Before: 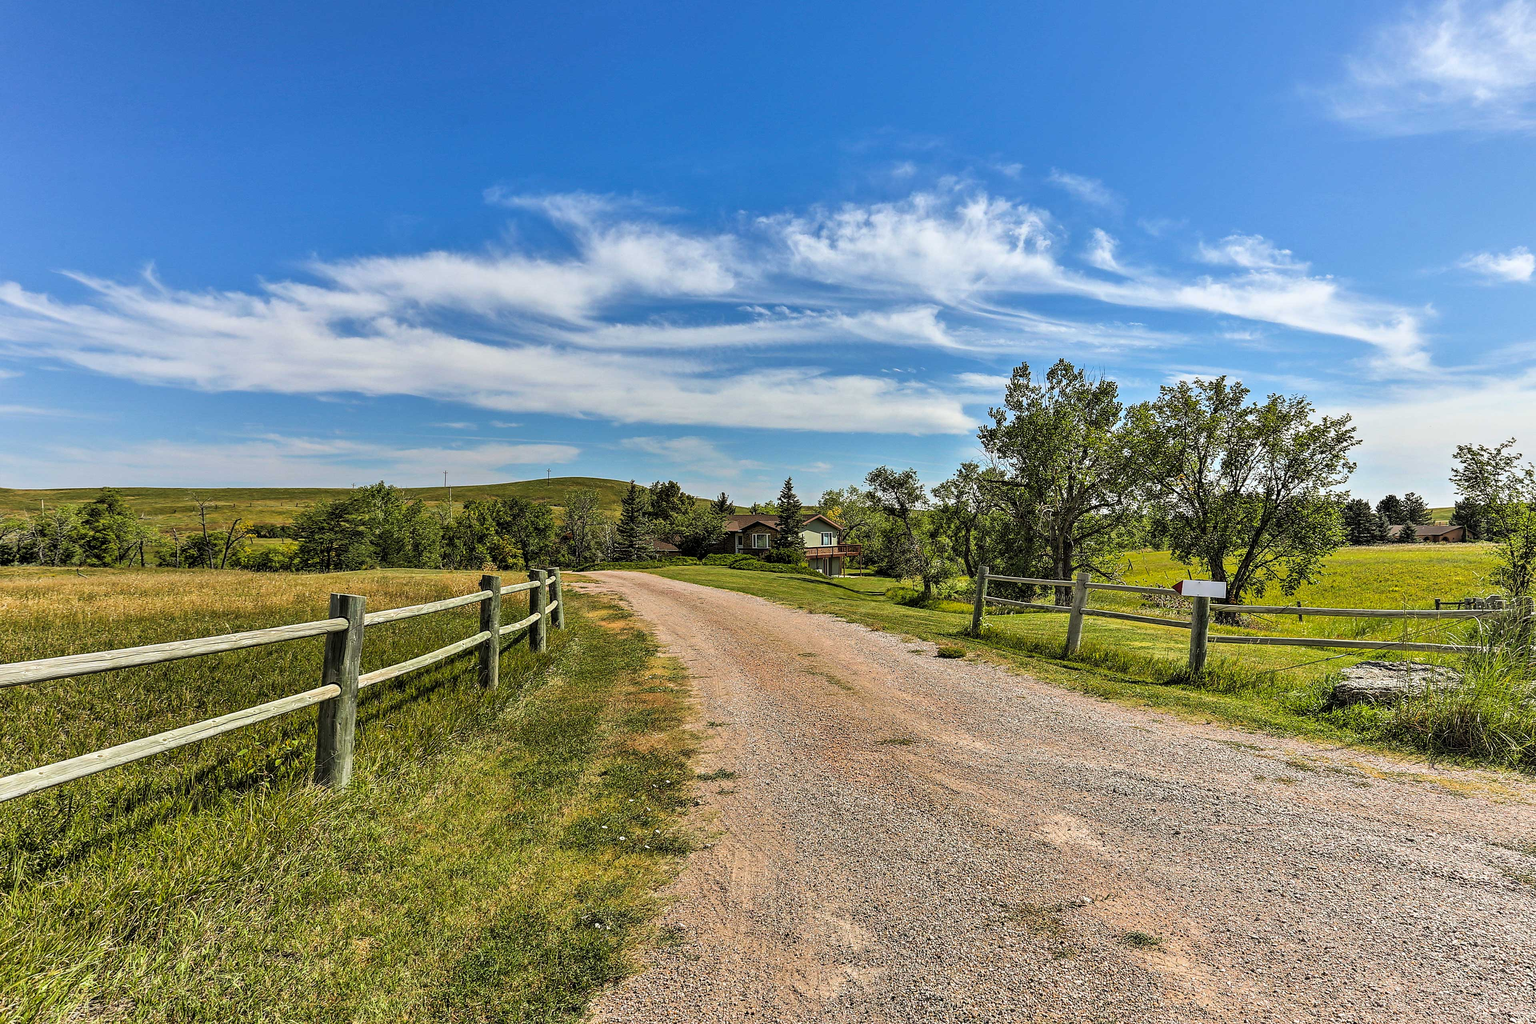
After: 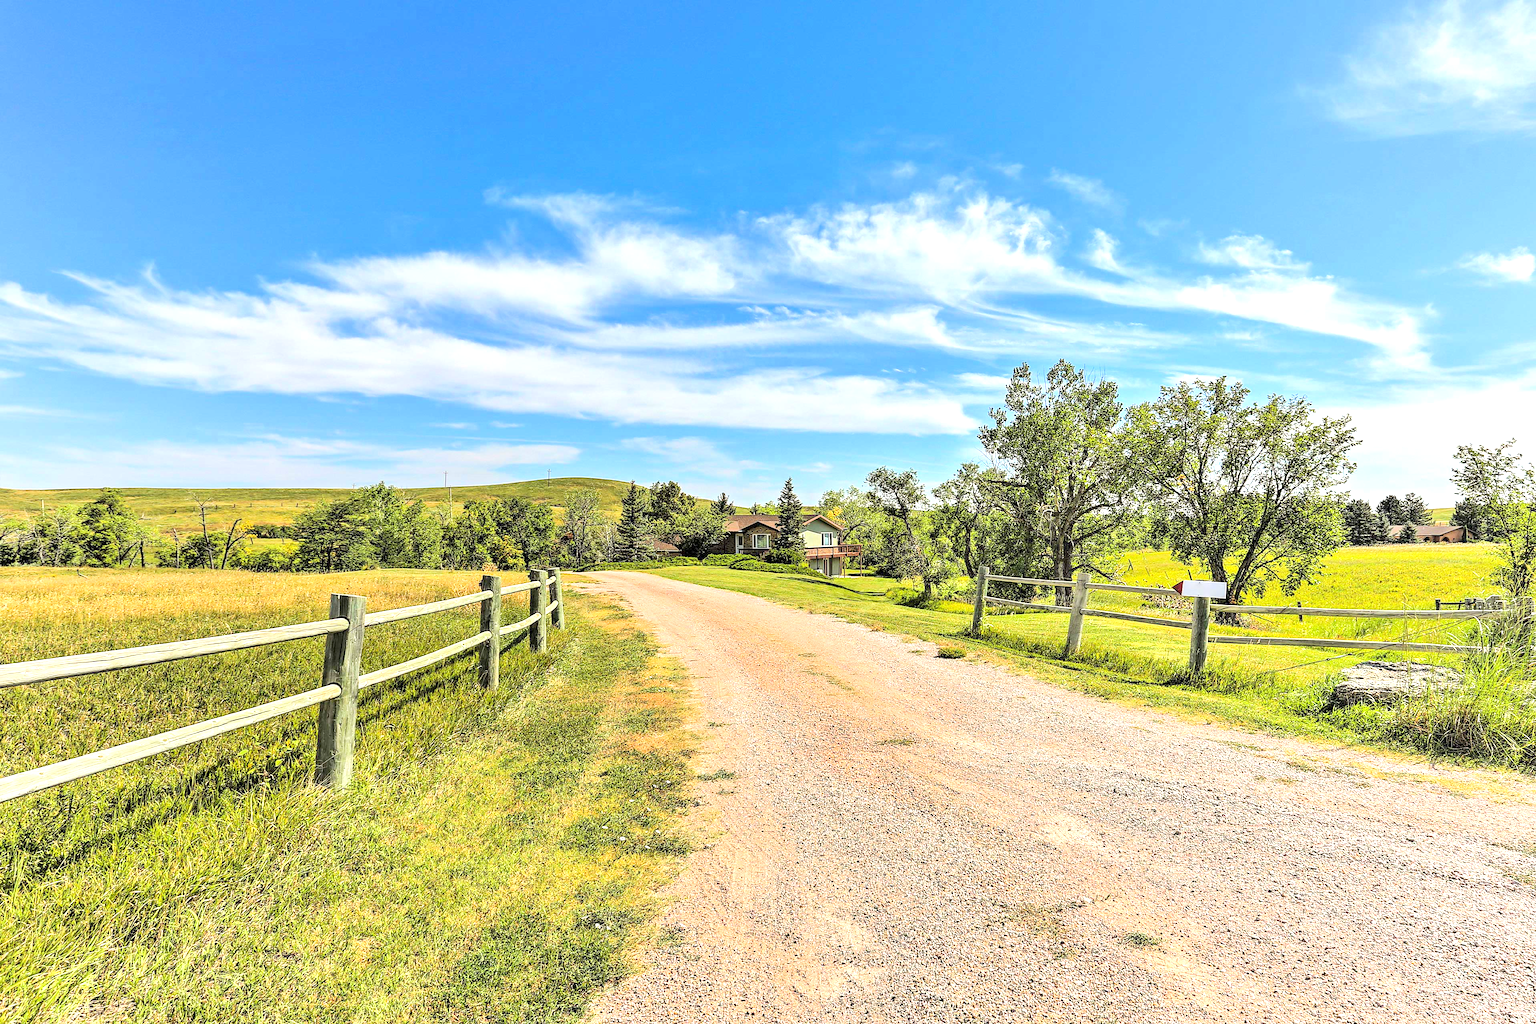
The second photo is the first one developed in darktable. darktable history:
tone equalizer: -8 EV 1.98 EV, -7 EV 1.97 EV, -6 EV 1.99 EV, -5 EV 2 EV, -4 EV 1.98 EV, -3 EV 1.47 EV, -2 EV 0.997 EV, -1 EV 0.484 EV, edges refinement/feathering 500, mask exposure compensation -1.57 EV, preserve details no
